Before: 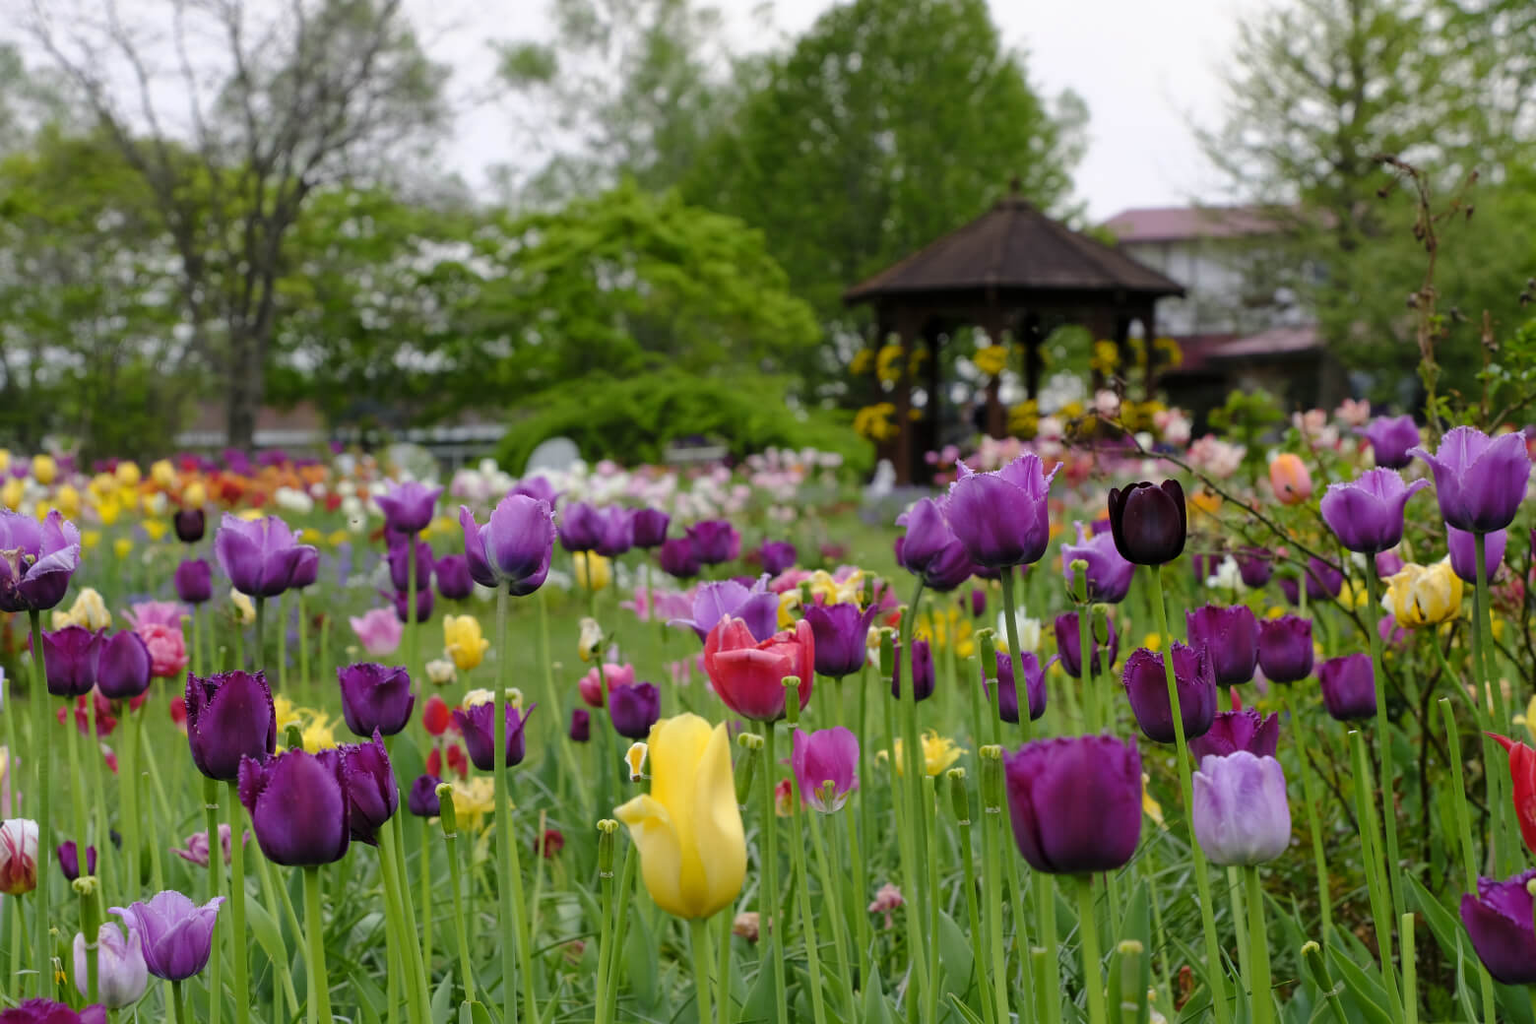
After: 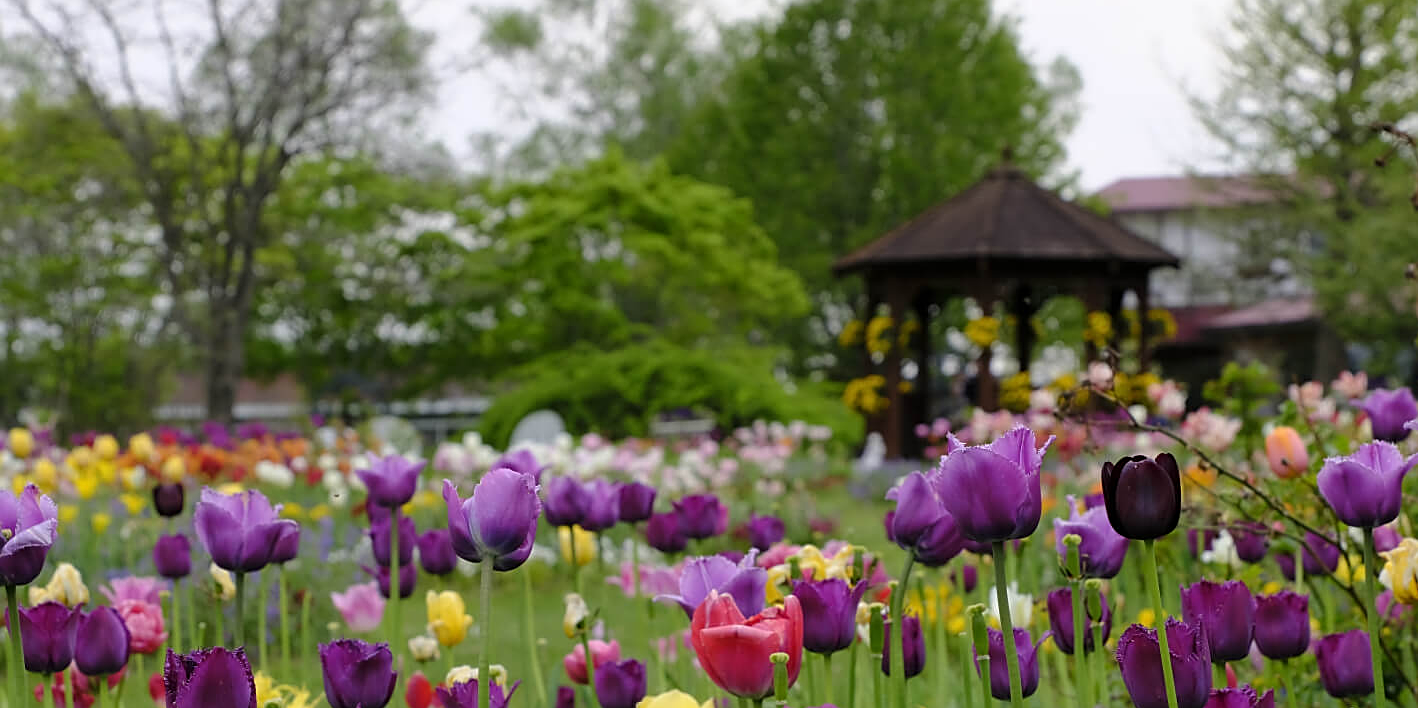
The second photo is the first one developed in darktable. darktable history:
crop: left 1.563%, top 3.357%, right 7.537%, bottom 28.485%
sharpen: on, module defaults
